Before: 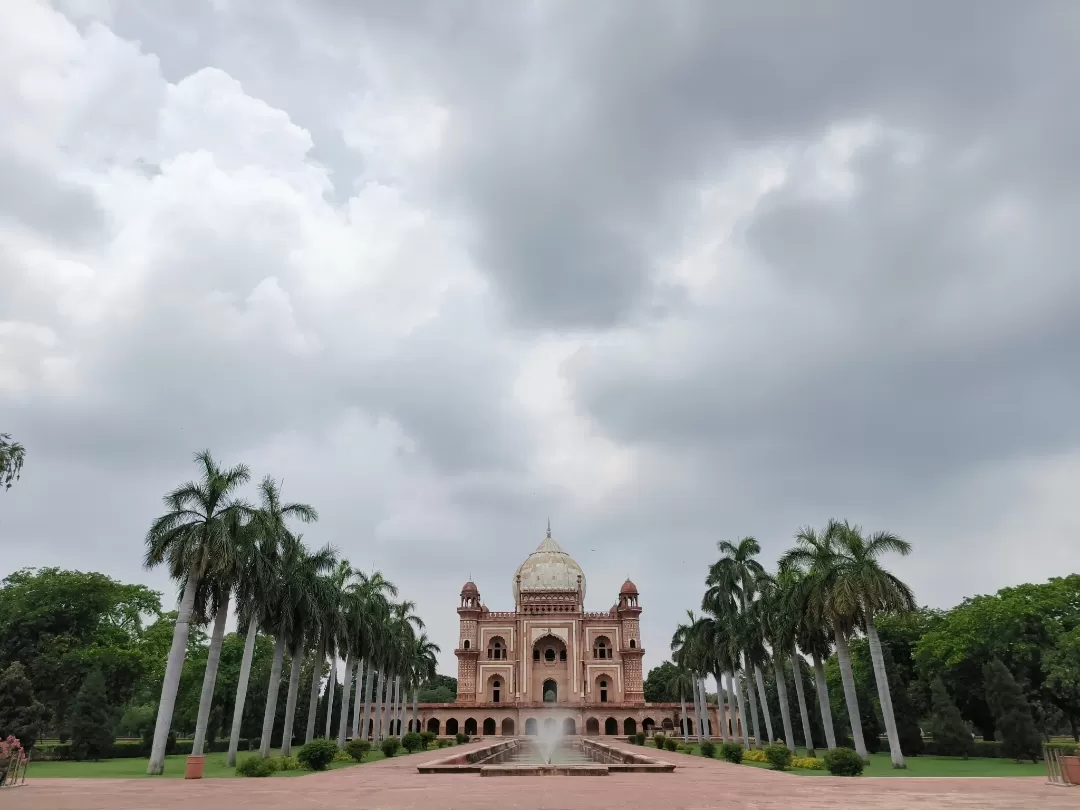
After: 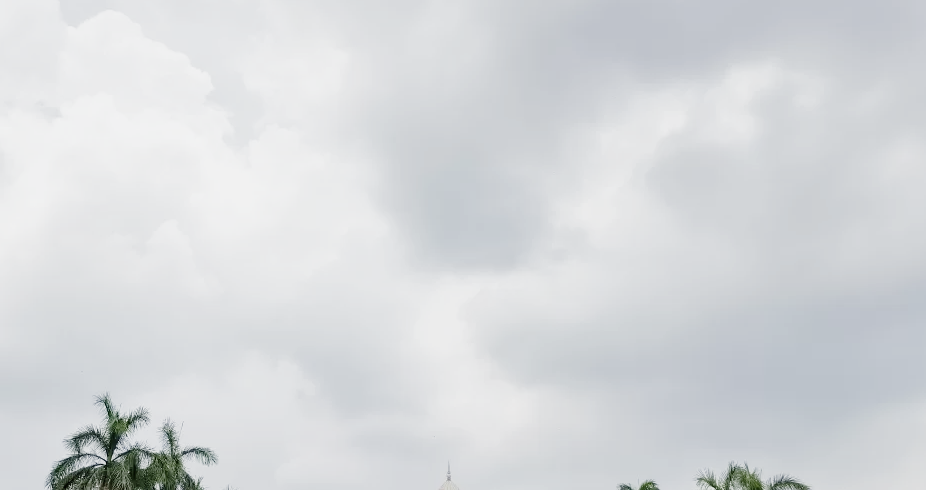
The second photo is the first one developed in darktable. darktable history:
crop and rotate: left 9.29%, top 7.135%, right 4.895%, bottom 32.359%
exposure: black level correction 0, exposure 1.097 EV, compensate highlight preservation false
filmic rgb: black relative exposure -7.65 EV, white relative exposure 4.56 EV, threshold 3.03 EV, hardness 3.61, preserve chrominance no, color science v5 (2021), enable highlight reconstruction true
